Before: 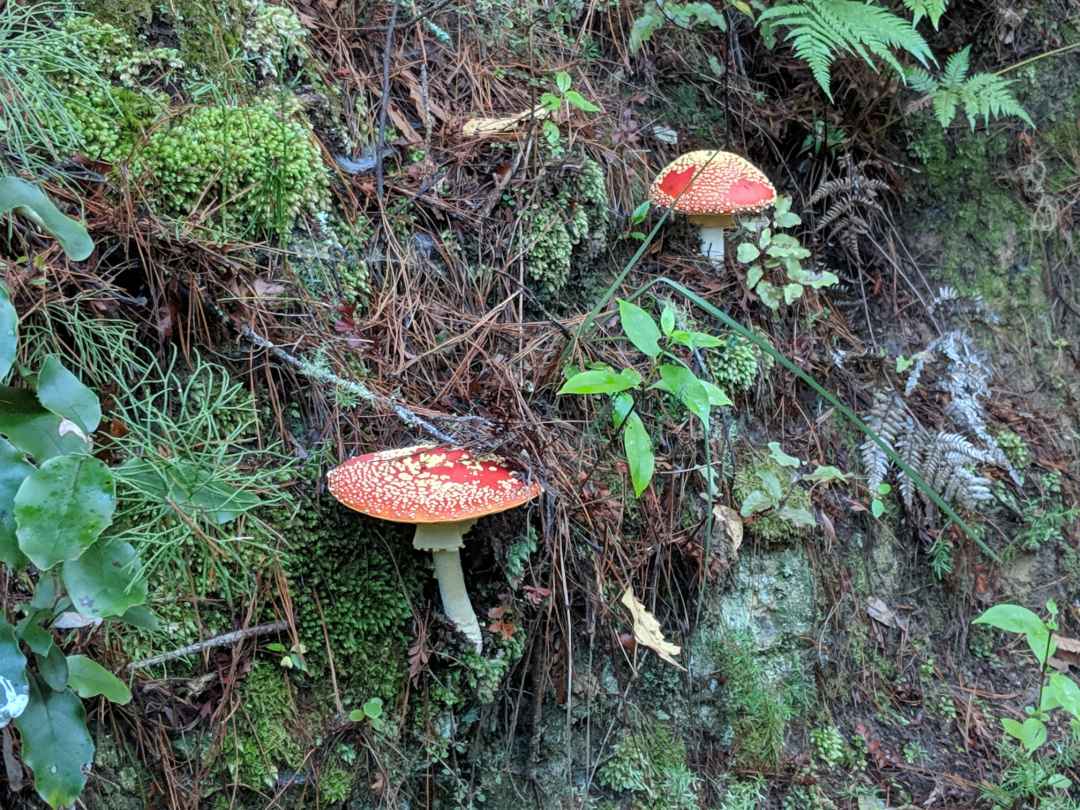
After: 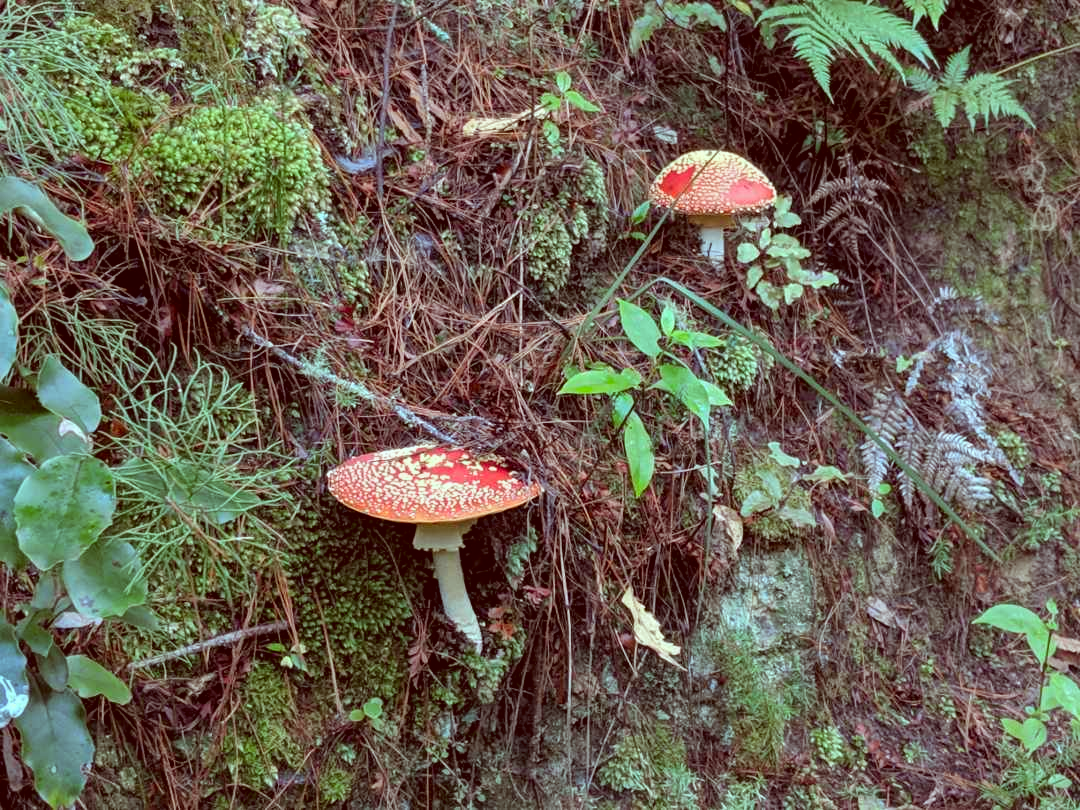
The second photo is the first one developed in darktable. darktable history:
color correction: highlights a* -7.23, highlights b* -0.161, shadows a* 20.08, shadows b* 11.73
